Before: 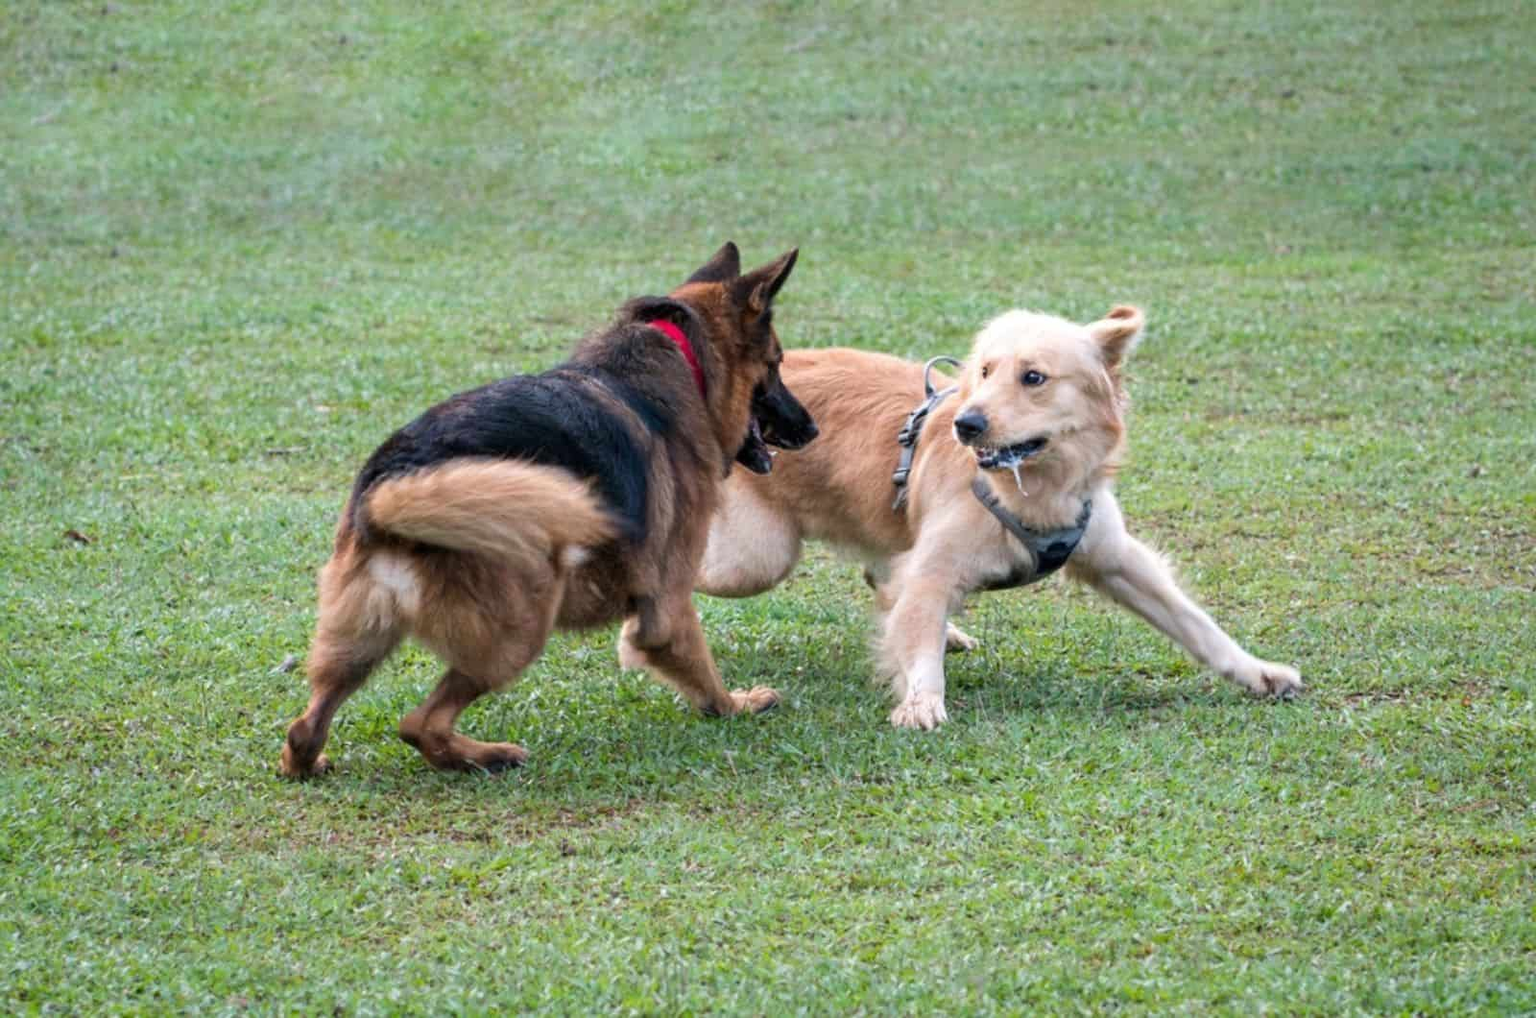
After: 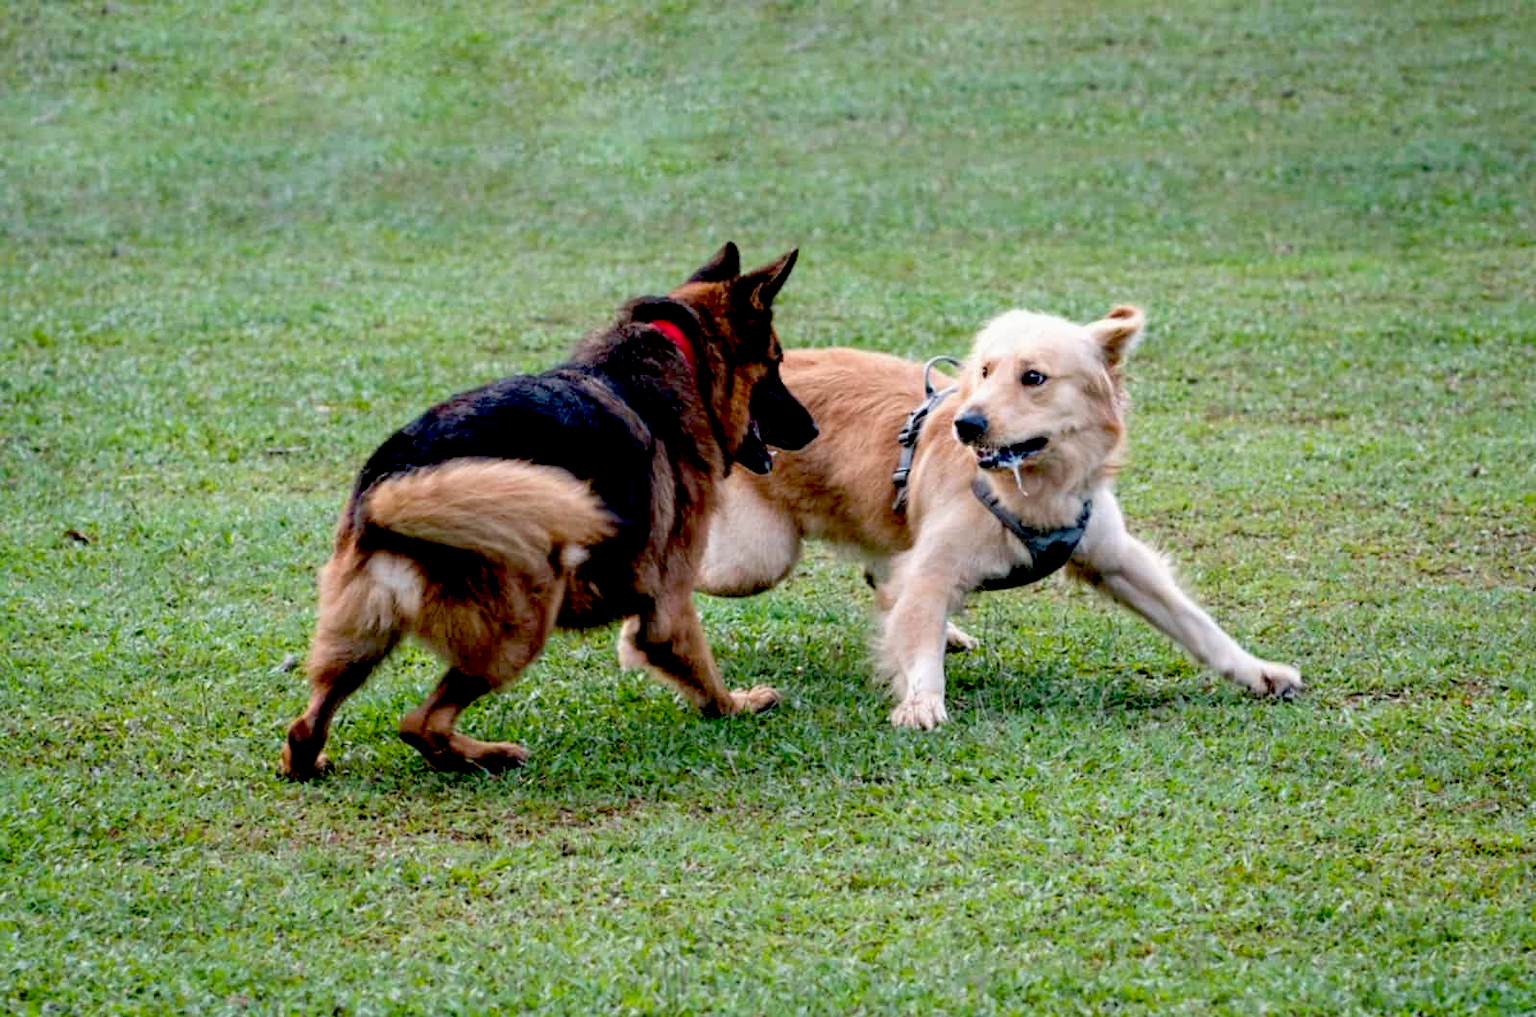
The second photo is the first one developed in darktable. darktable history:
exposure: black level correction 0.056, exposure -0.033 EV, compensate highlight preservation false
